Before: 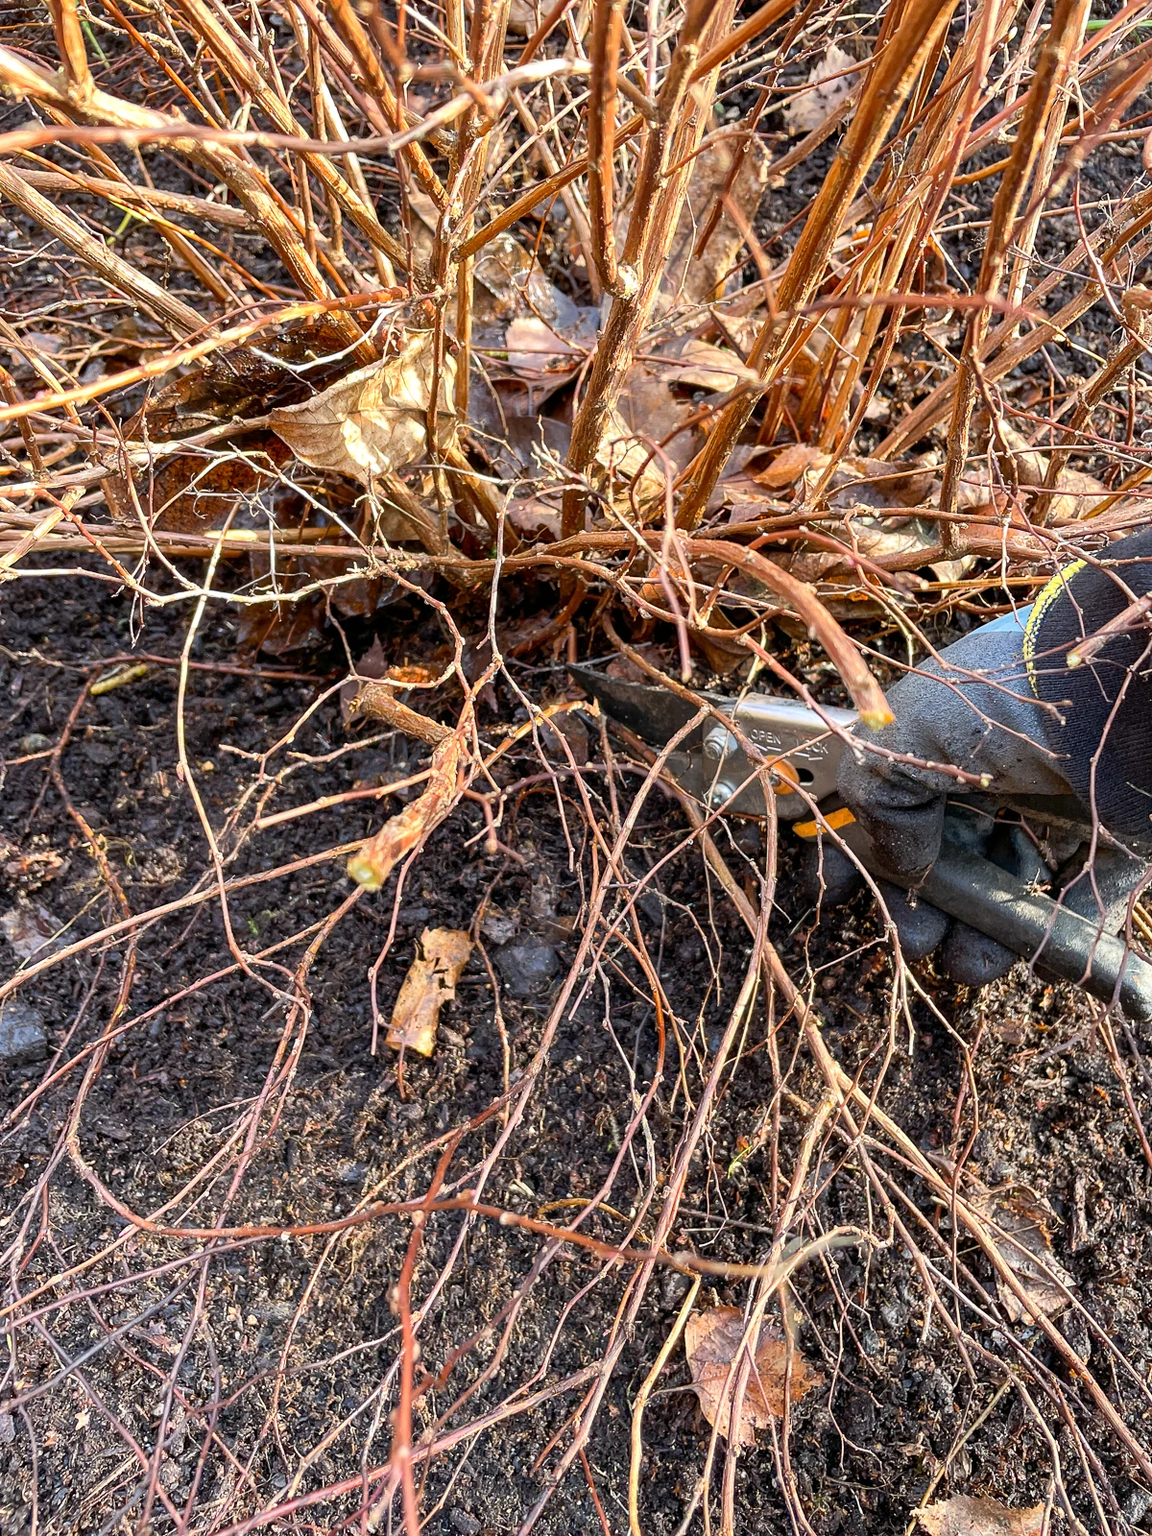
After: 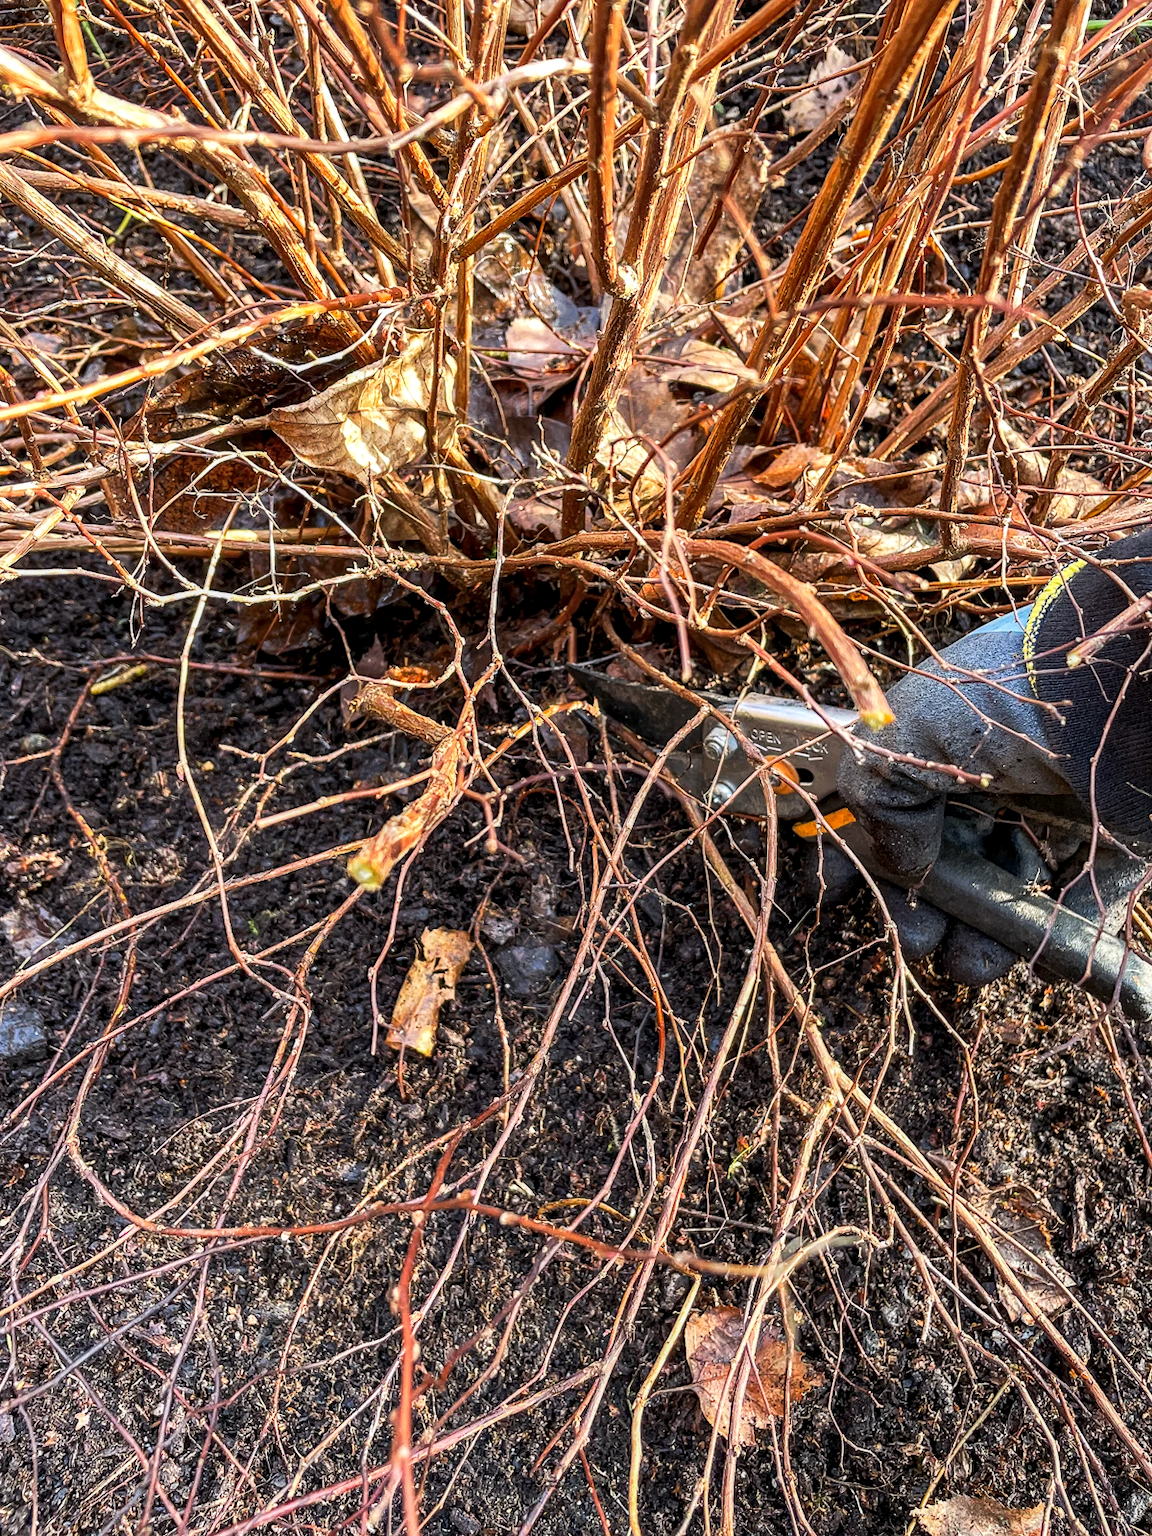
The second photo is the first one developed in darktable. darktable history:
tone curve: curves: ch0 [(0, 0) (0.003, 0.002) (0.011, 0.009) (0.025, 0.022) (0.044, 0.041) (0.069, 0.059) (0.1, 0.082) (0.136, 0.106) (0.177, 0.138) (0.224, 0.179) (0.277, 0.226) (0.335, 0.28) (0.399, 0.342) (0.468, 0.413) (0.543, 0.493) (0.623, 0.591) (0.709, 0.699) (0.801, 0.804) (0.898, 0.899) (1, 1)], preserve colors none
local contrast: detail 130%
